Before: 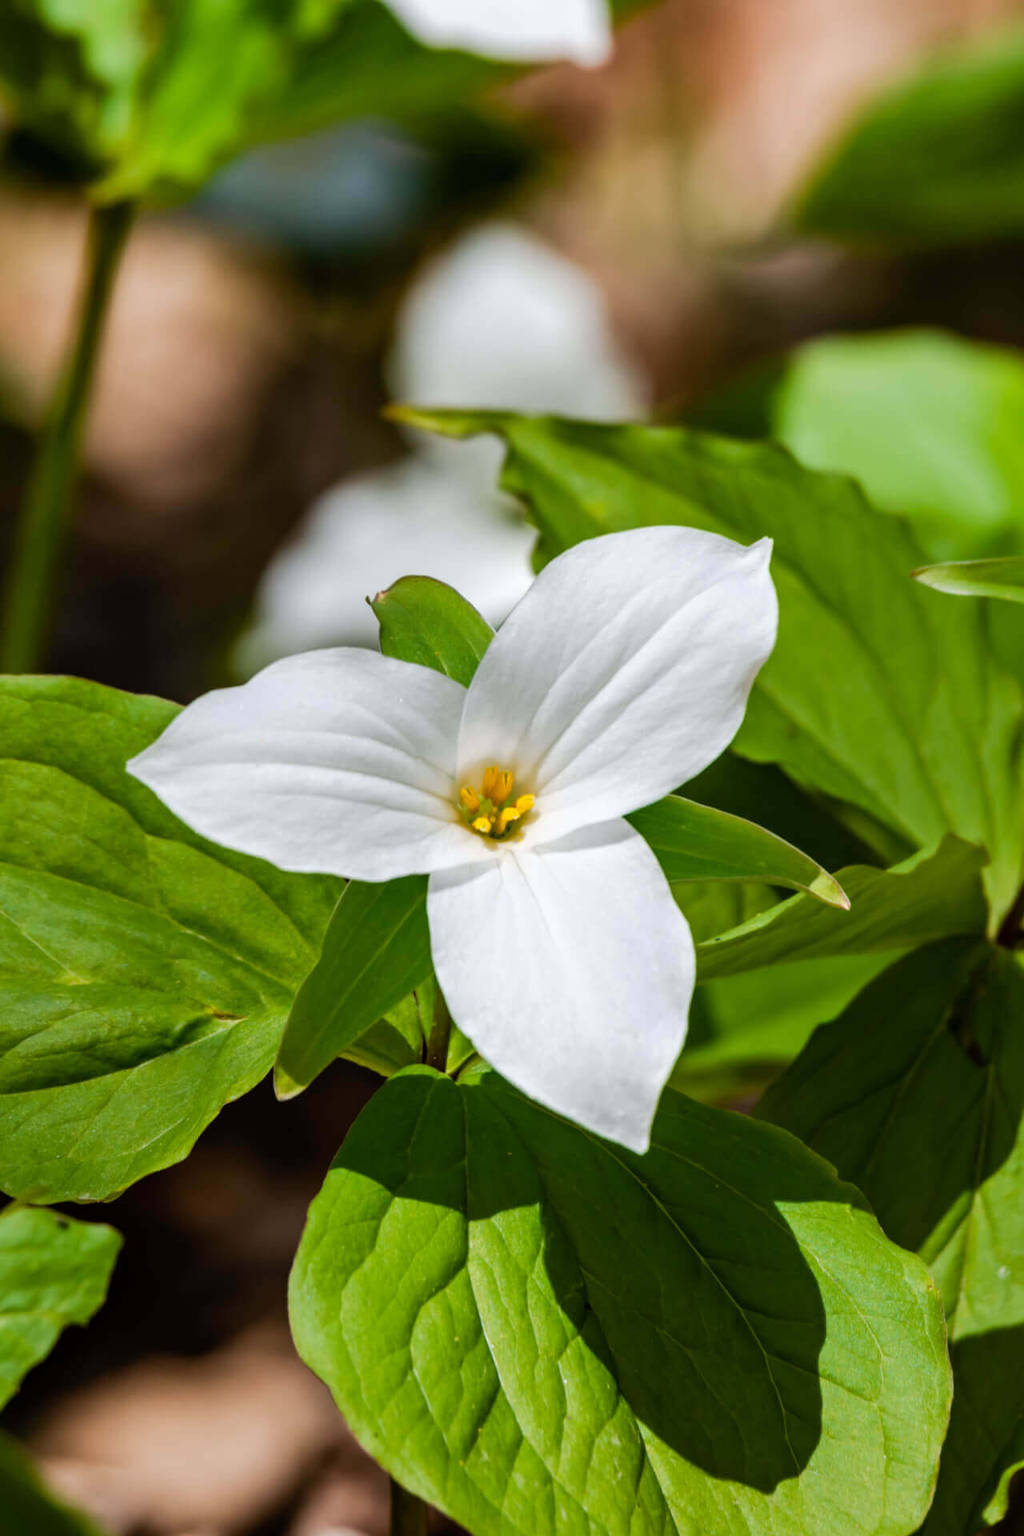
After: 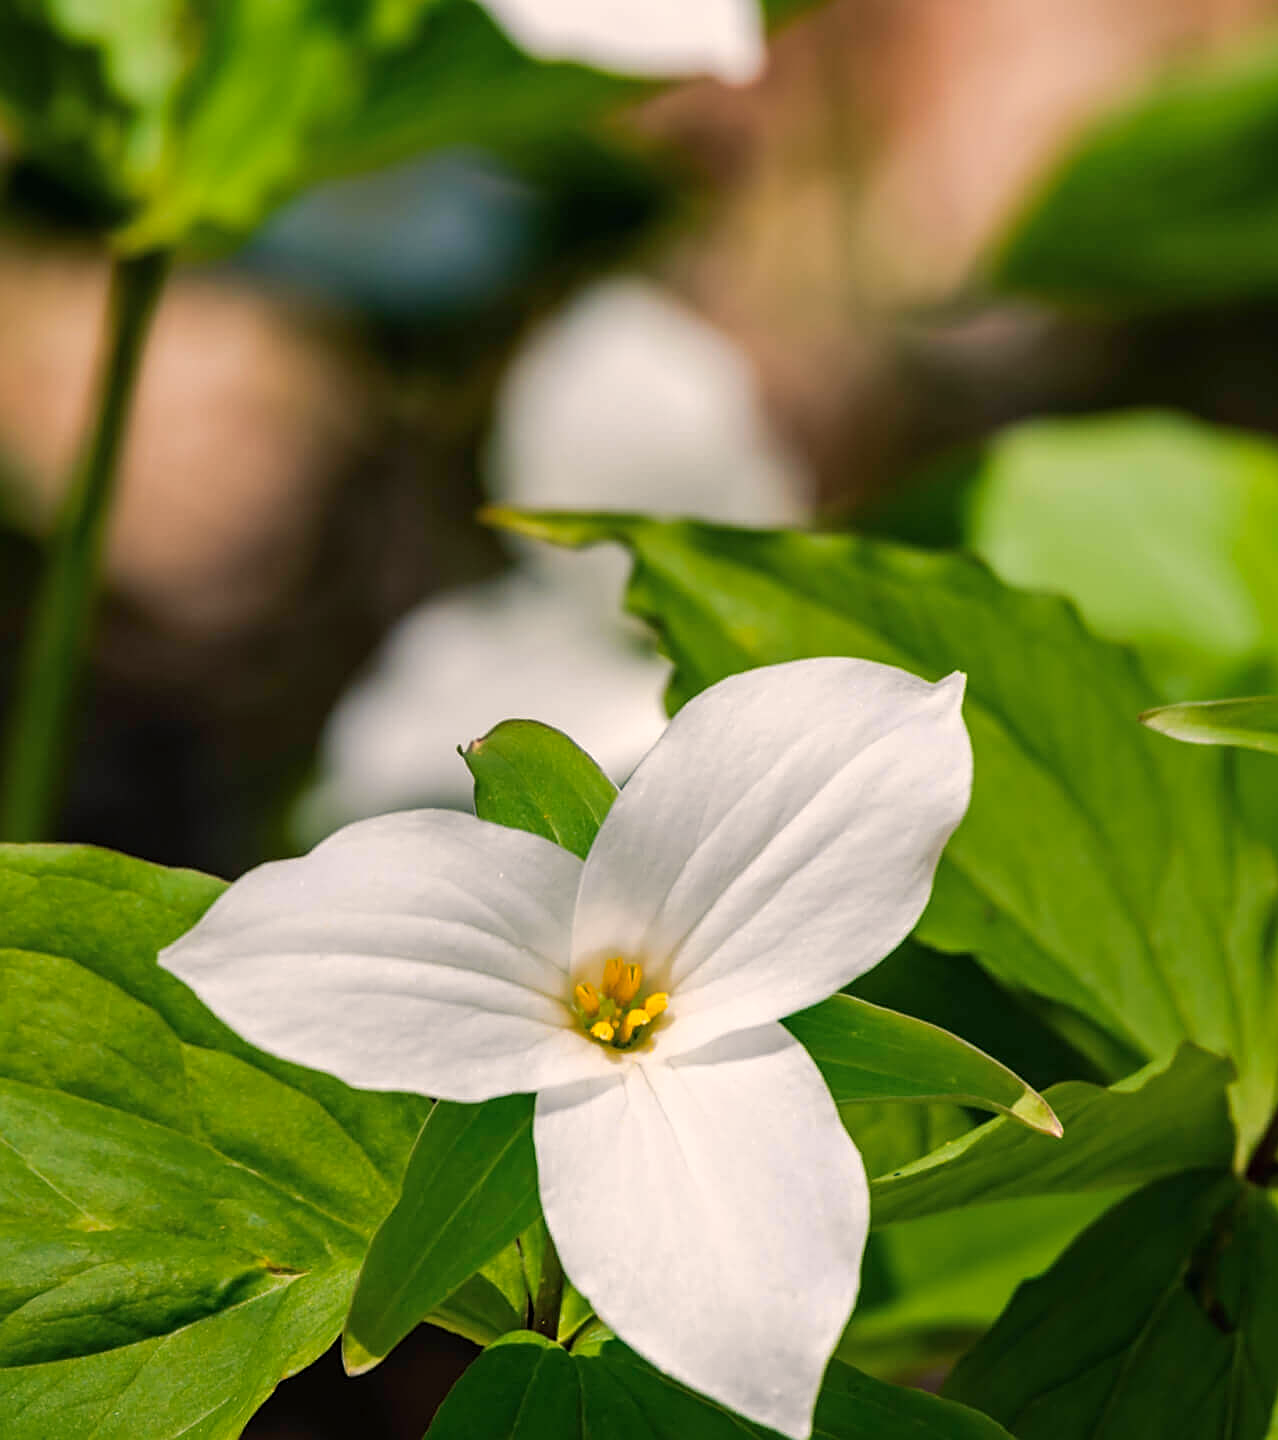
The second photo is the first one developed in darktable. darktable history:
color balance rgb: shadows lift › chroma 5.41%, shadows lift › hue 240°, highlights gain › chroma 3.74%, highlights gain › hue 60°, saturation formula JzAzBz (2021)
sharpen: on, module defaults
crop: bottom 24.967%
